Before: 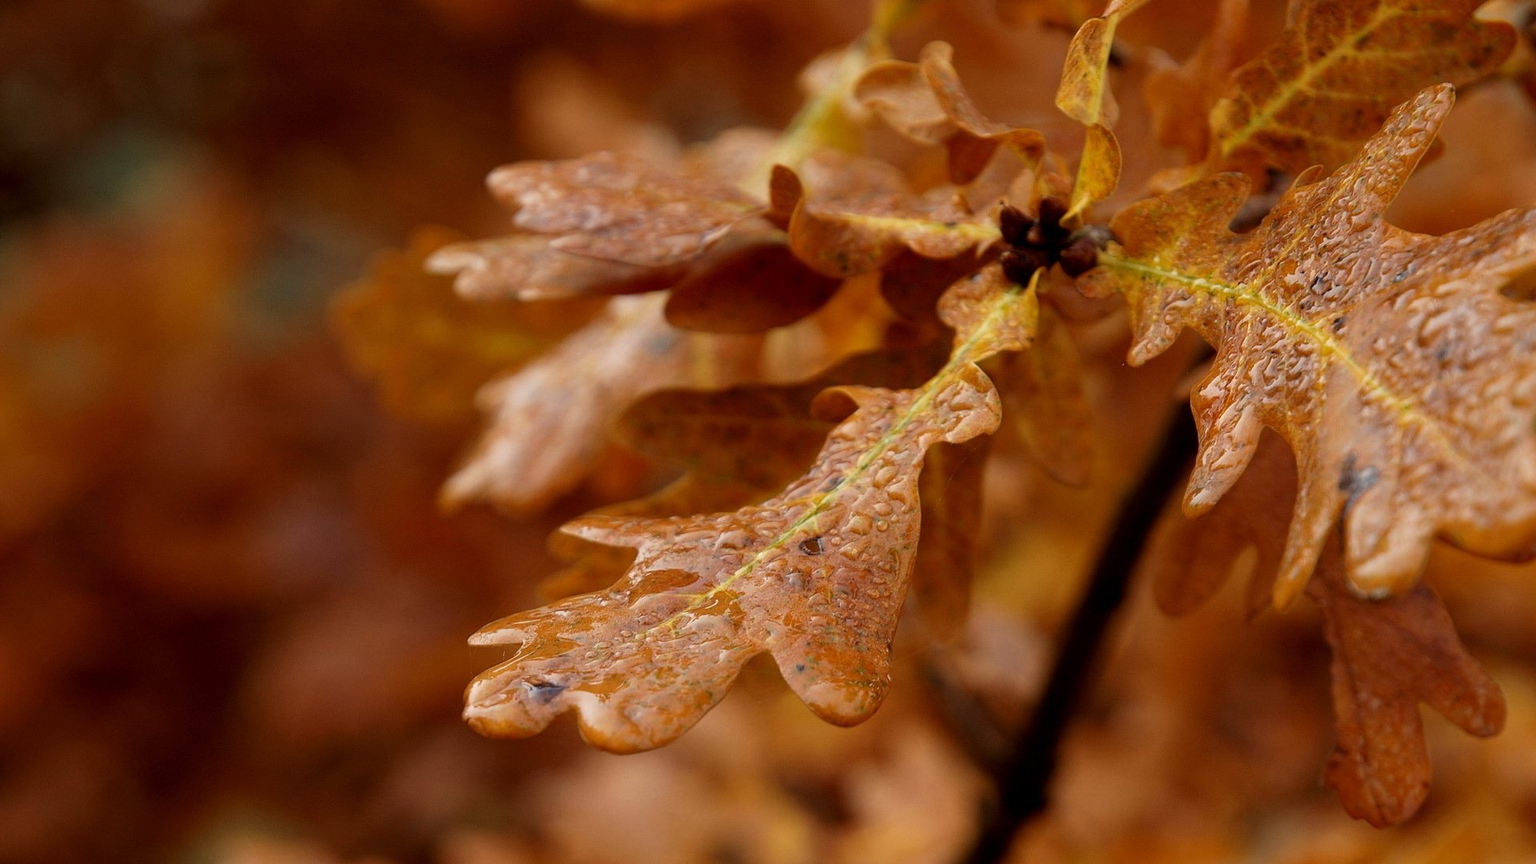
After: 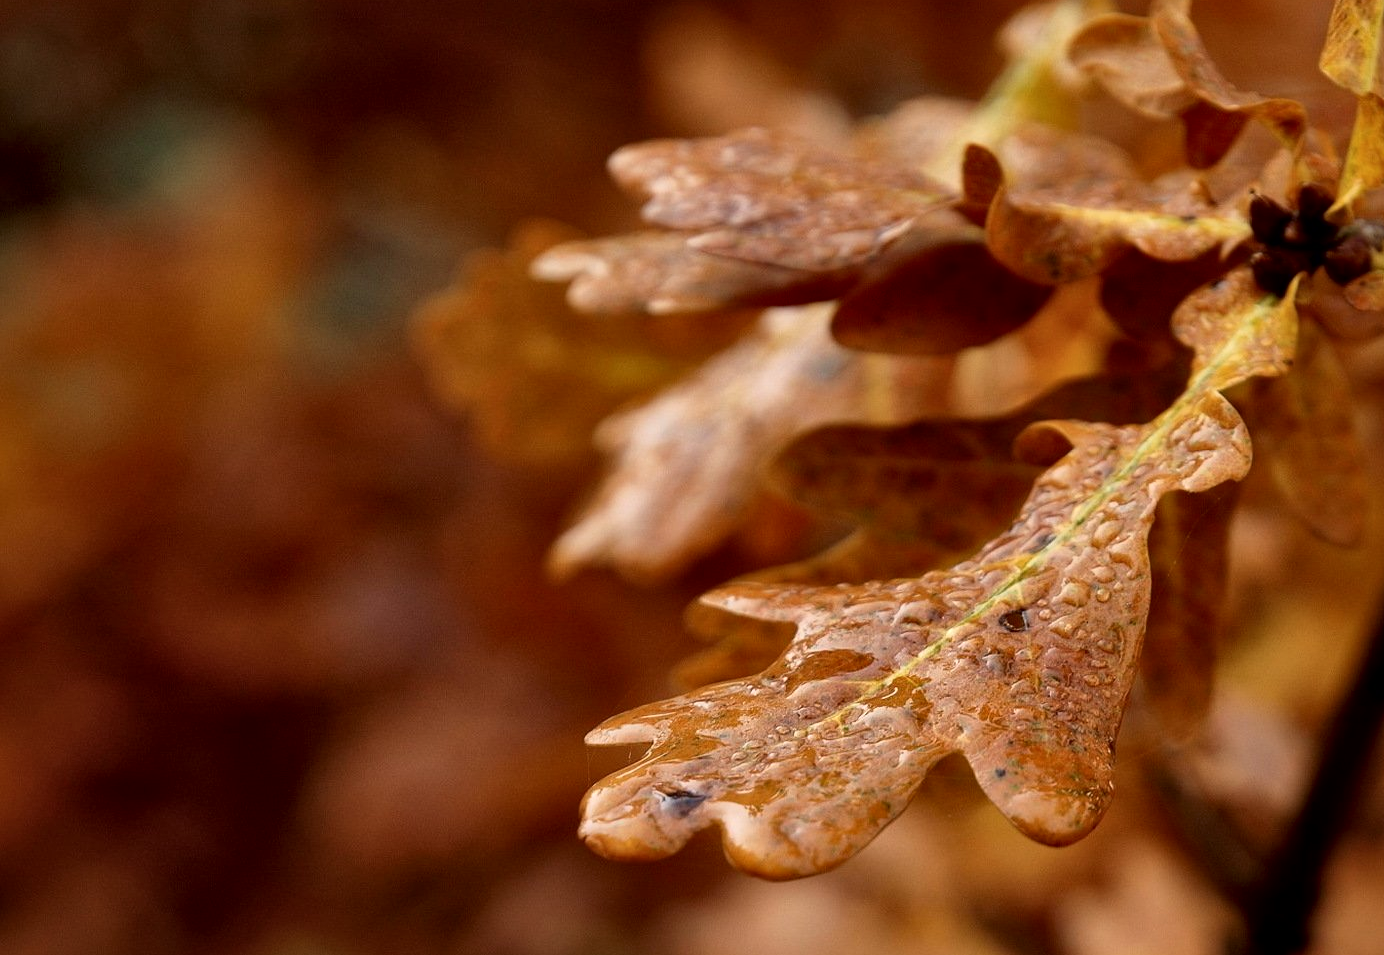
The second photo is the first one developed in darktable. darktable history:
crop: top 5.772%, right 27.875%, bottom 5.72%
local contrast: mode bilateral grid, contrast 26, coarseness 59, detail 151%, midtone range 0.2
